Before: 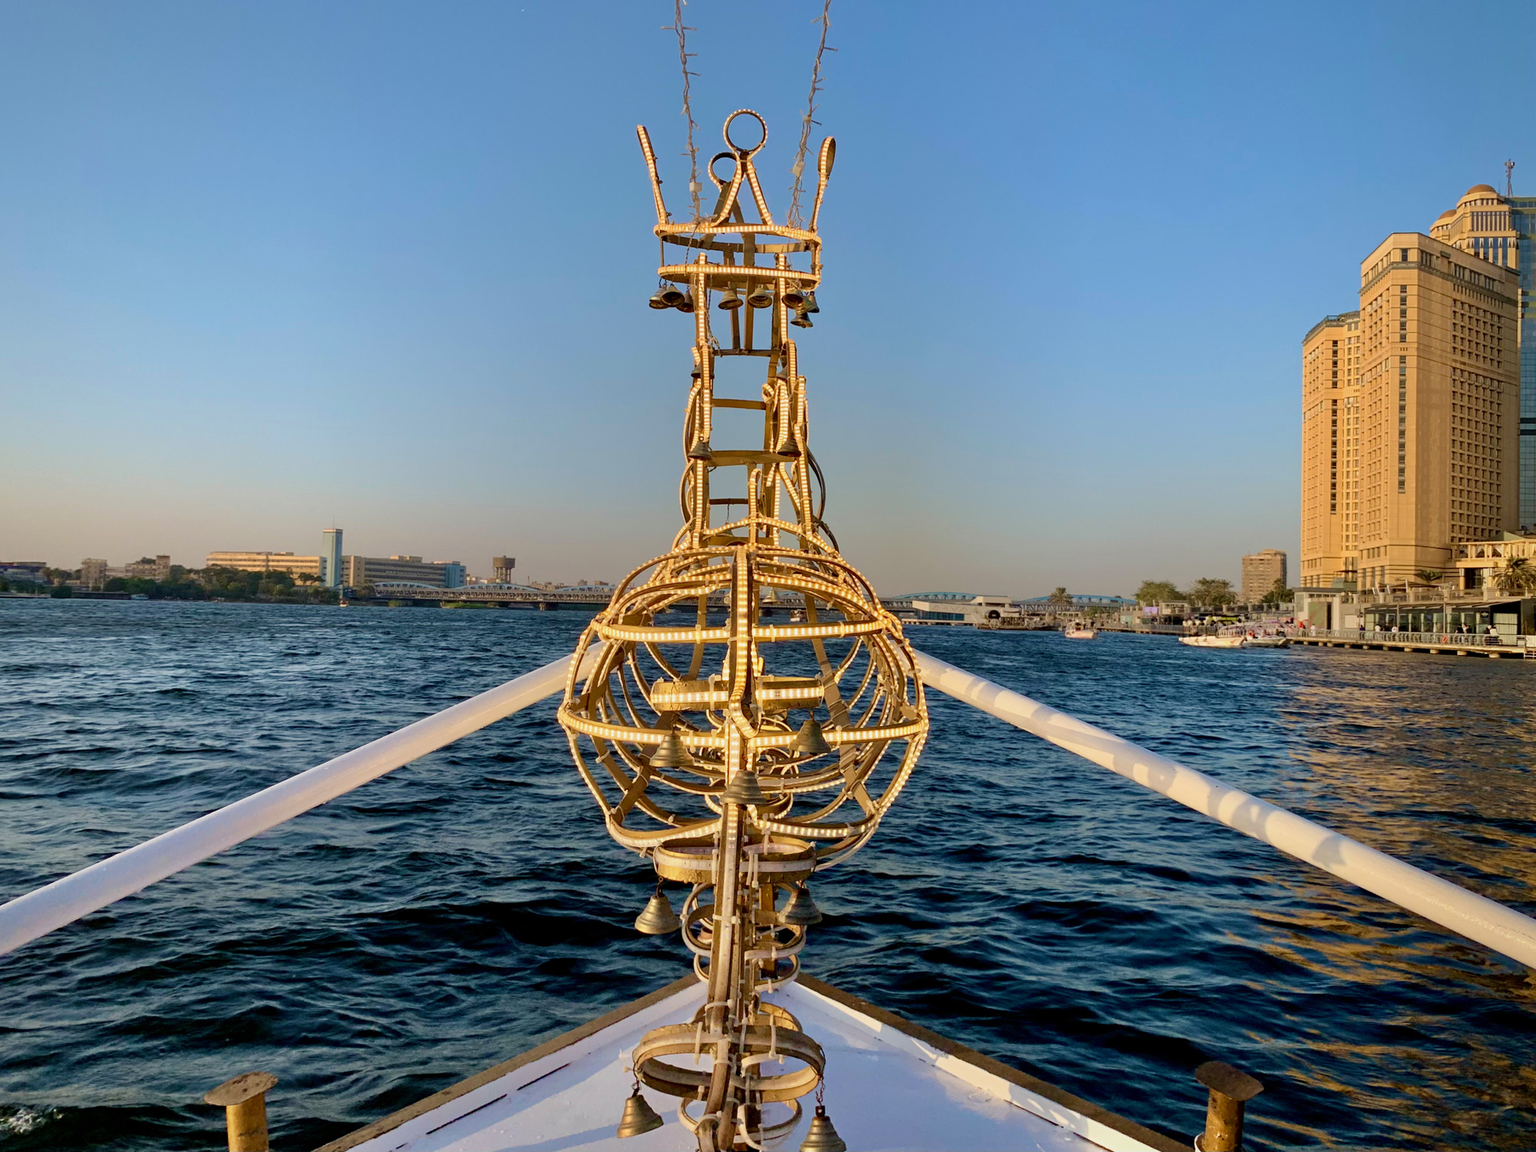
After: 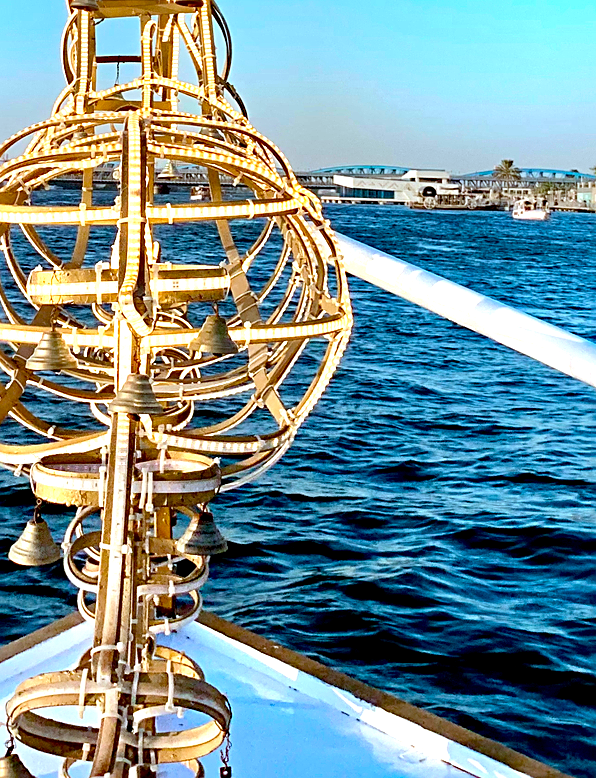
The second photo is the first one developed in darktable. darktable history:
color correction: highlights a* -9.73, highlights b* -21.22
crop: left 40.878%, top 39.176%, right 25.993%, bottom 3.081%
sharpen: on, module defaults
exposure: exposure 1.2 EV, compensate highlight preservation false
haze removal: strength 0.29, distance 0.25, compatibility mode true, adaptive false
